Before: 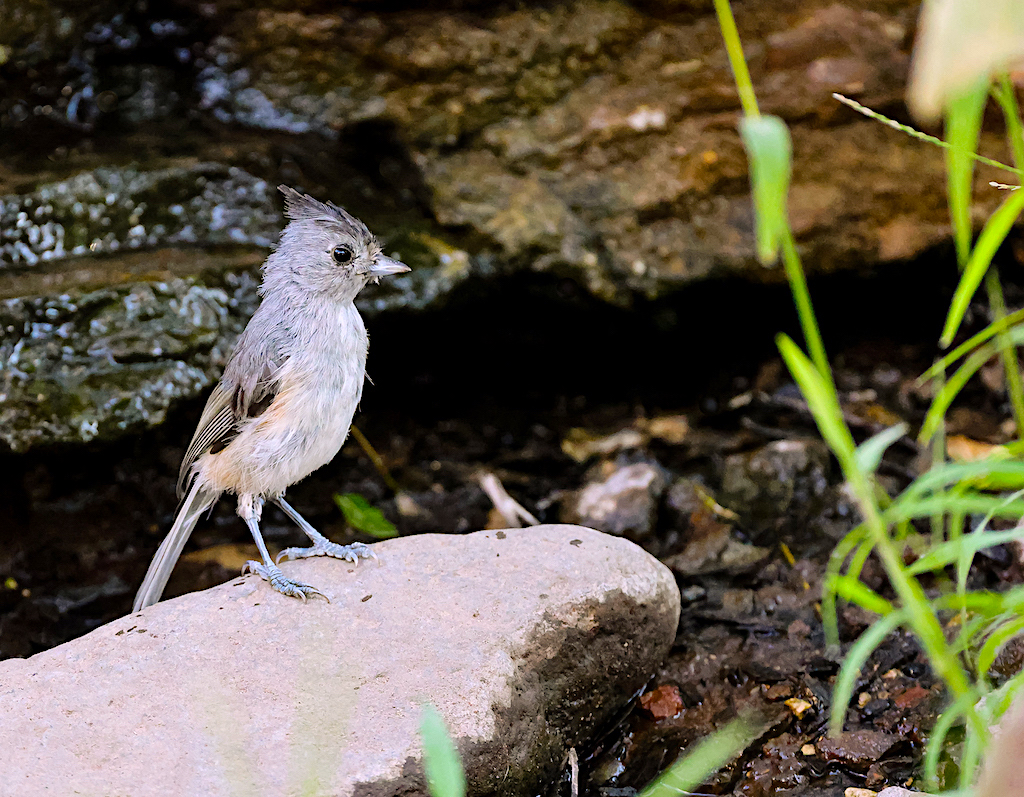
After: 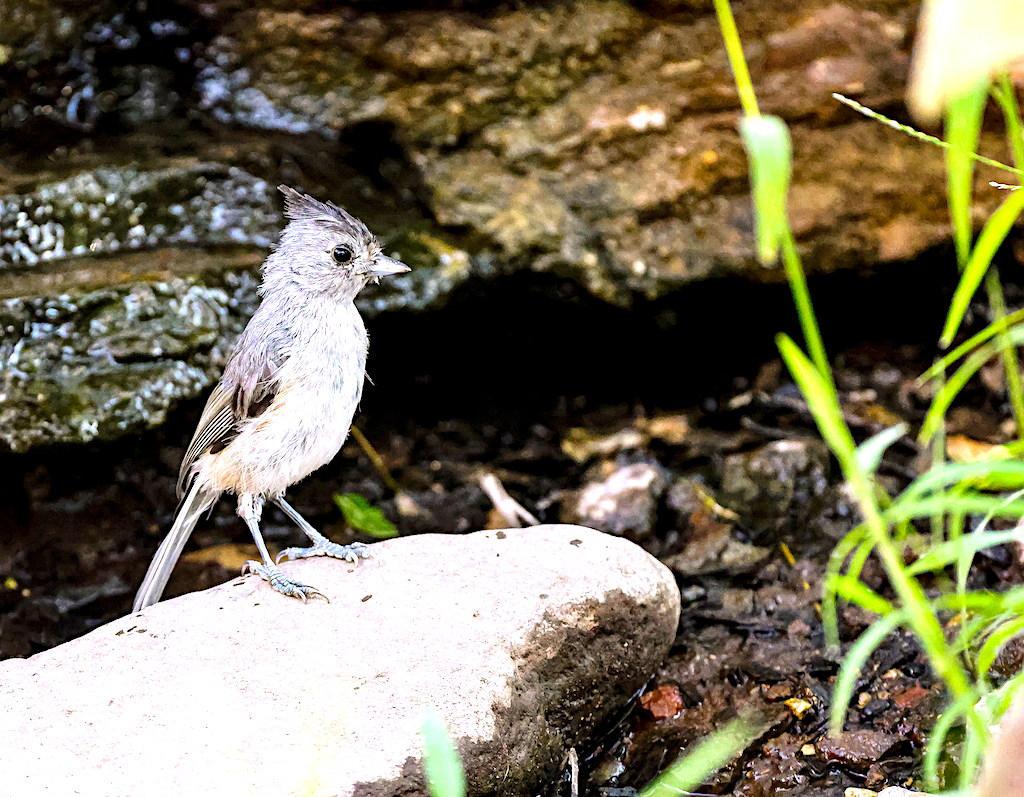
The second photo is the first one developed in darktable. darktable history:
local contrast: shadows 94%
tone equalizer: on, module defaults
exposure: black level correction 0, exposure 0.9 EV, compensate highlight preservation false
